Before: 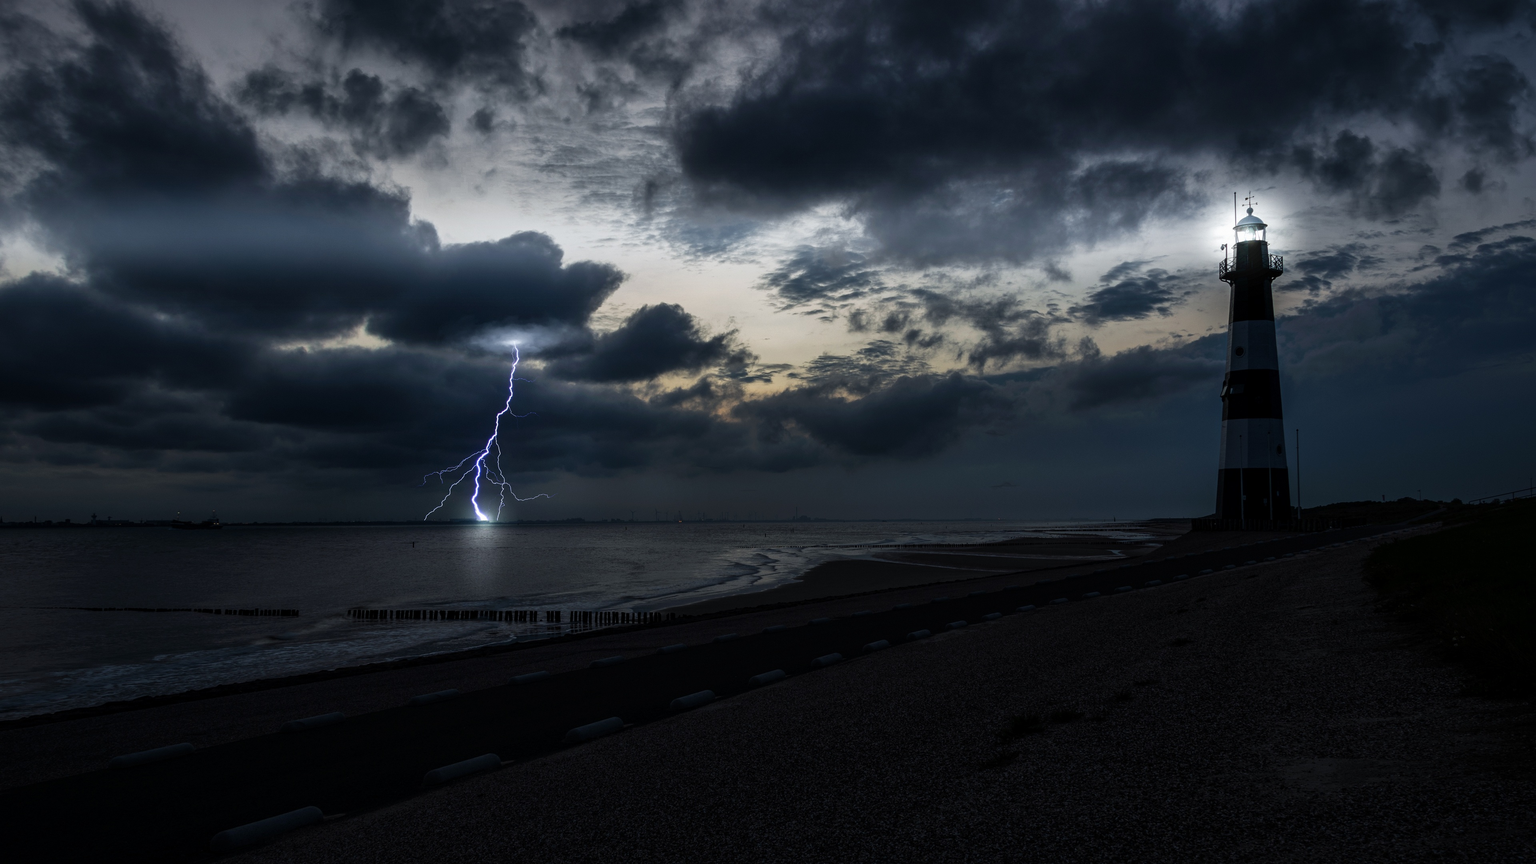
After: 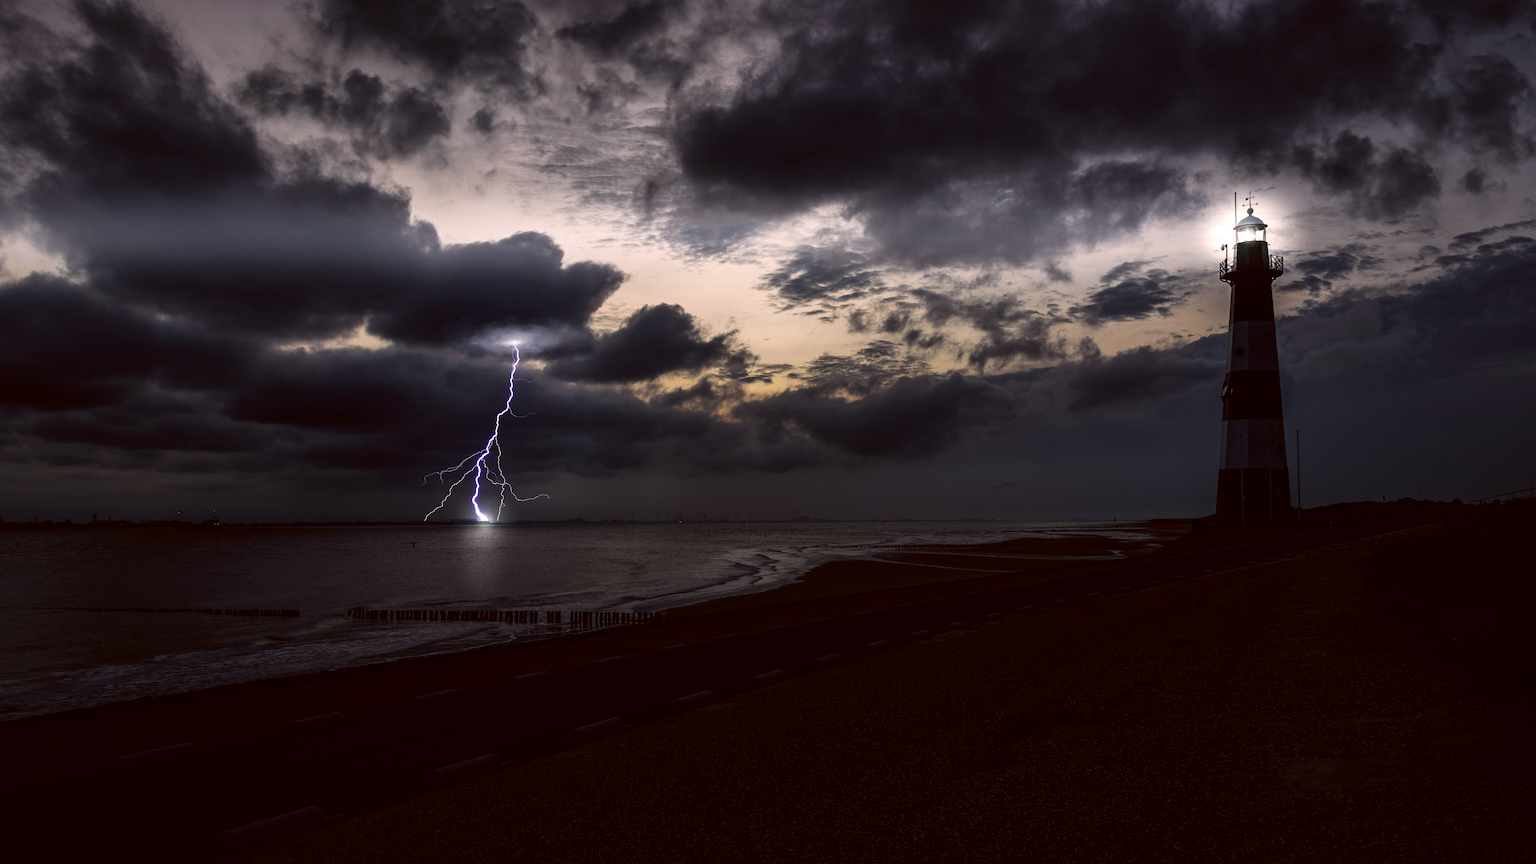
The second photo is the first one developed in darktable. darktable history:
color correction: highlights a* 10.21, highlights b* 9.64, shadows a* 8.19, shadows b* 7.55, saturation 0.8
color balance rgb: shadows lift › chroma 2.045%, shadows lift › hue 221.18°, perceptual saturation grading › global saturation 19.535%, global vibrance 30.412%, contrast 10.466%
